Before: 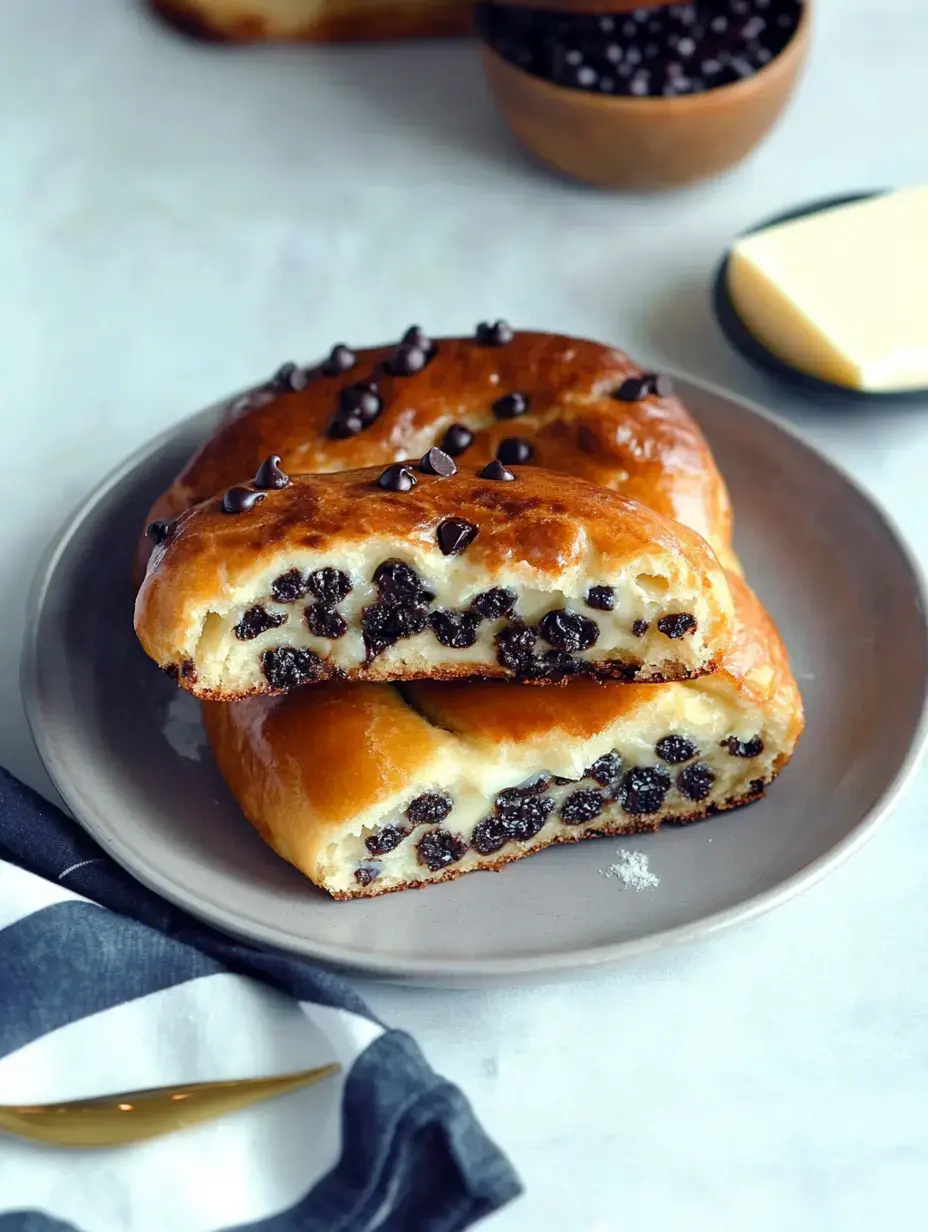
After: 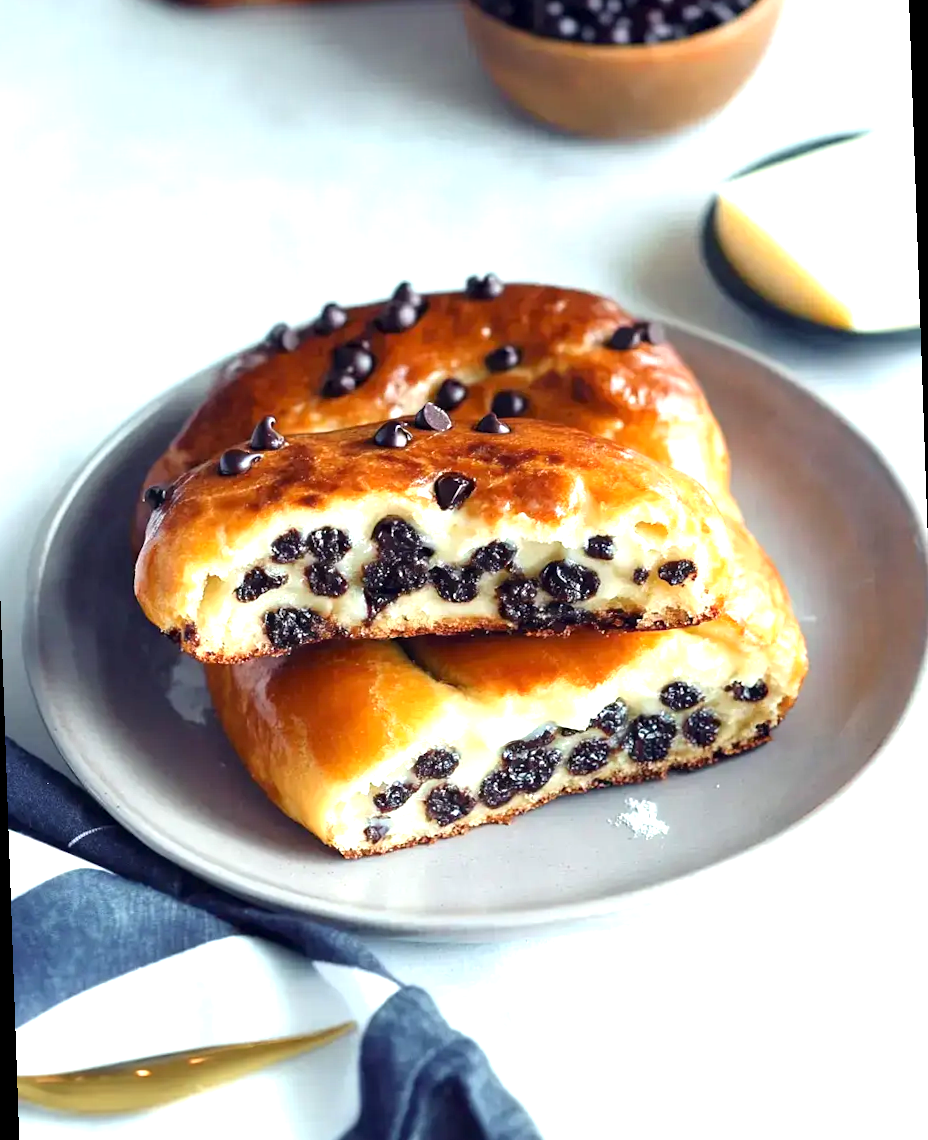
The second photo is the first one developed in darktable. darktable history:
exposure: exposure 0.943 EV, compensate highlight preservation false
rotate and perspective: rotation -2°, crop left 0.022, crop right 0.978, crop top 0.049, crop bottom 0.951
